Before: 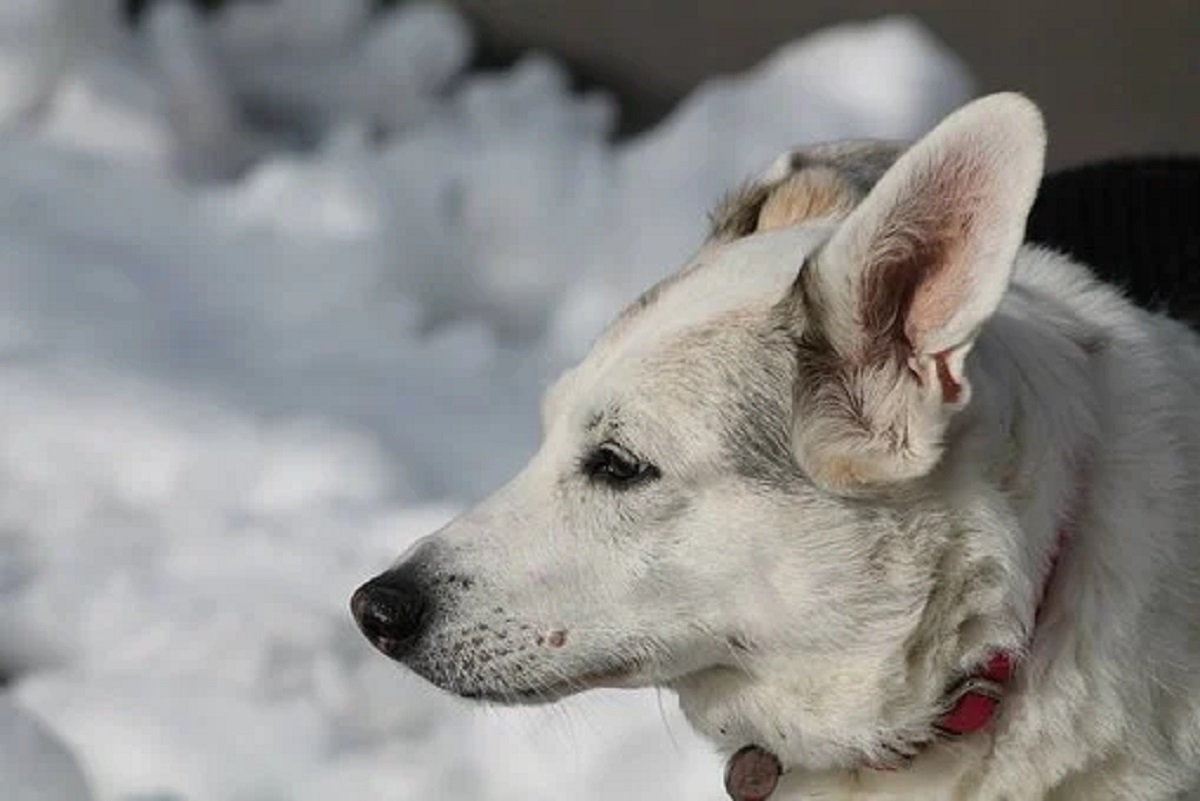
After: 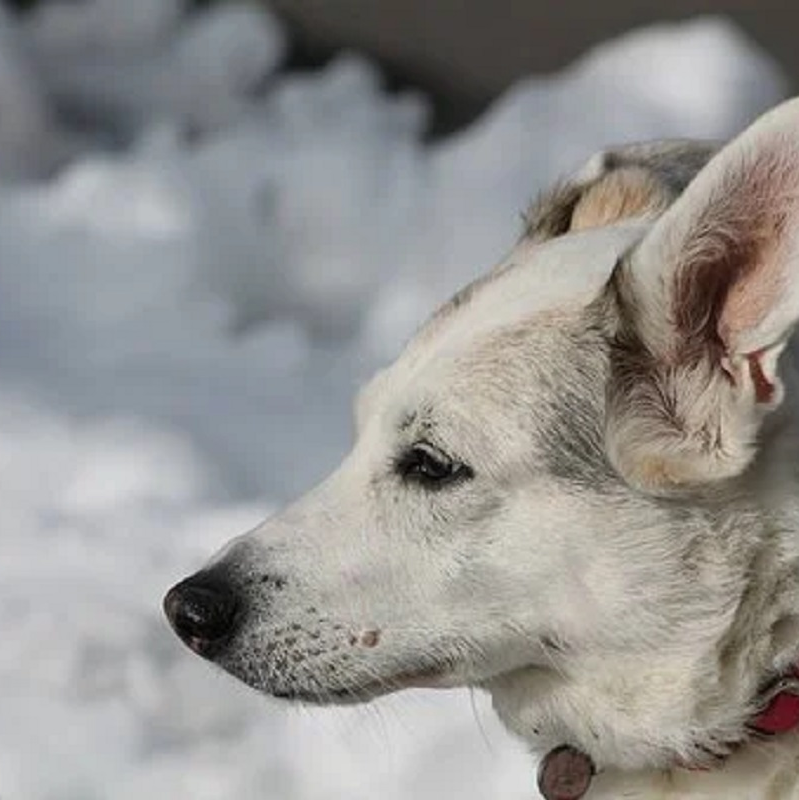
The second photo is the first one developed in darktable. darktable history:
crop and rotate: left 15.645%, right 17.763%
